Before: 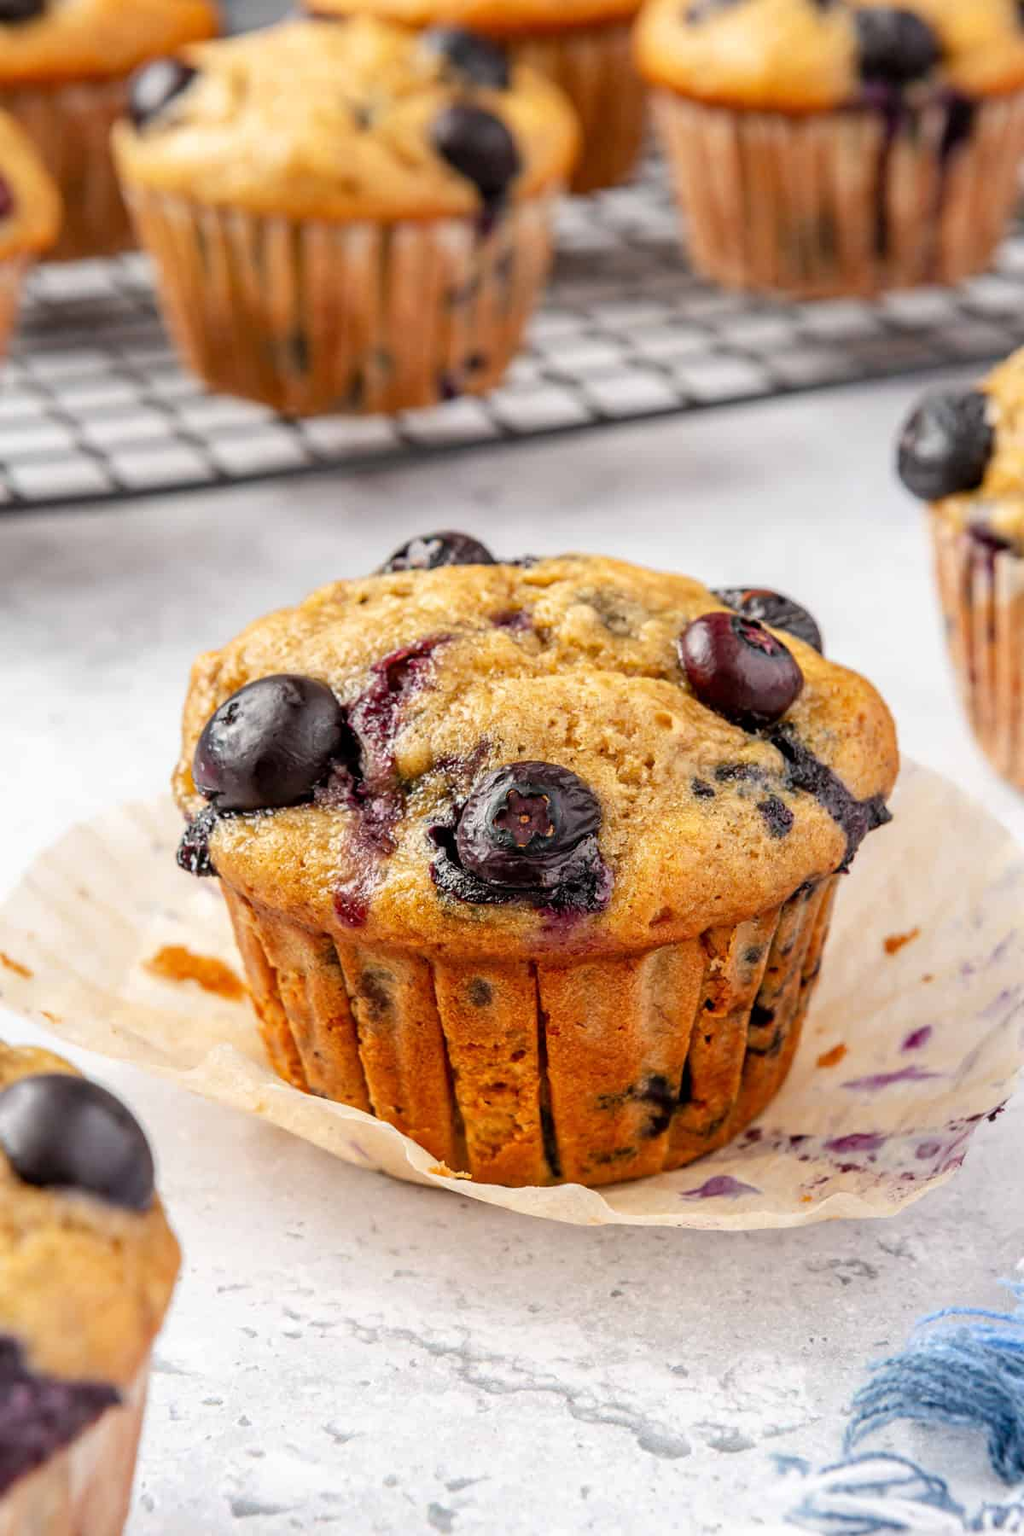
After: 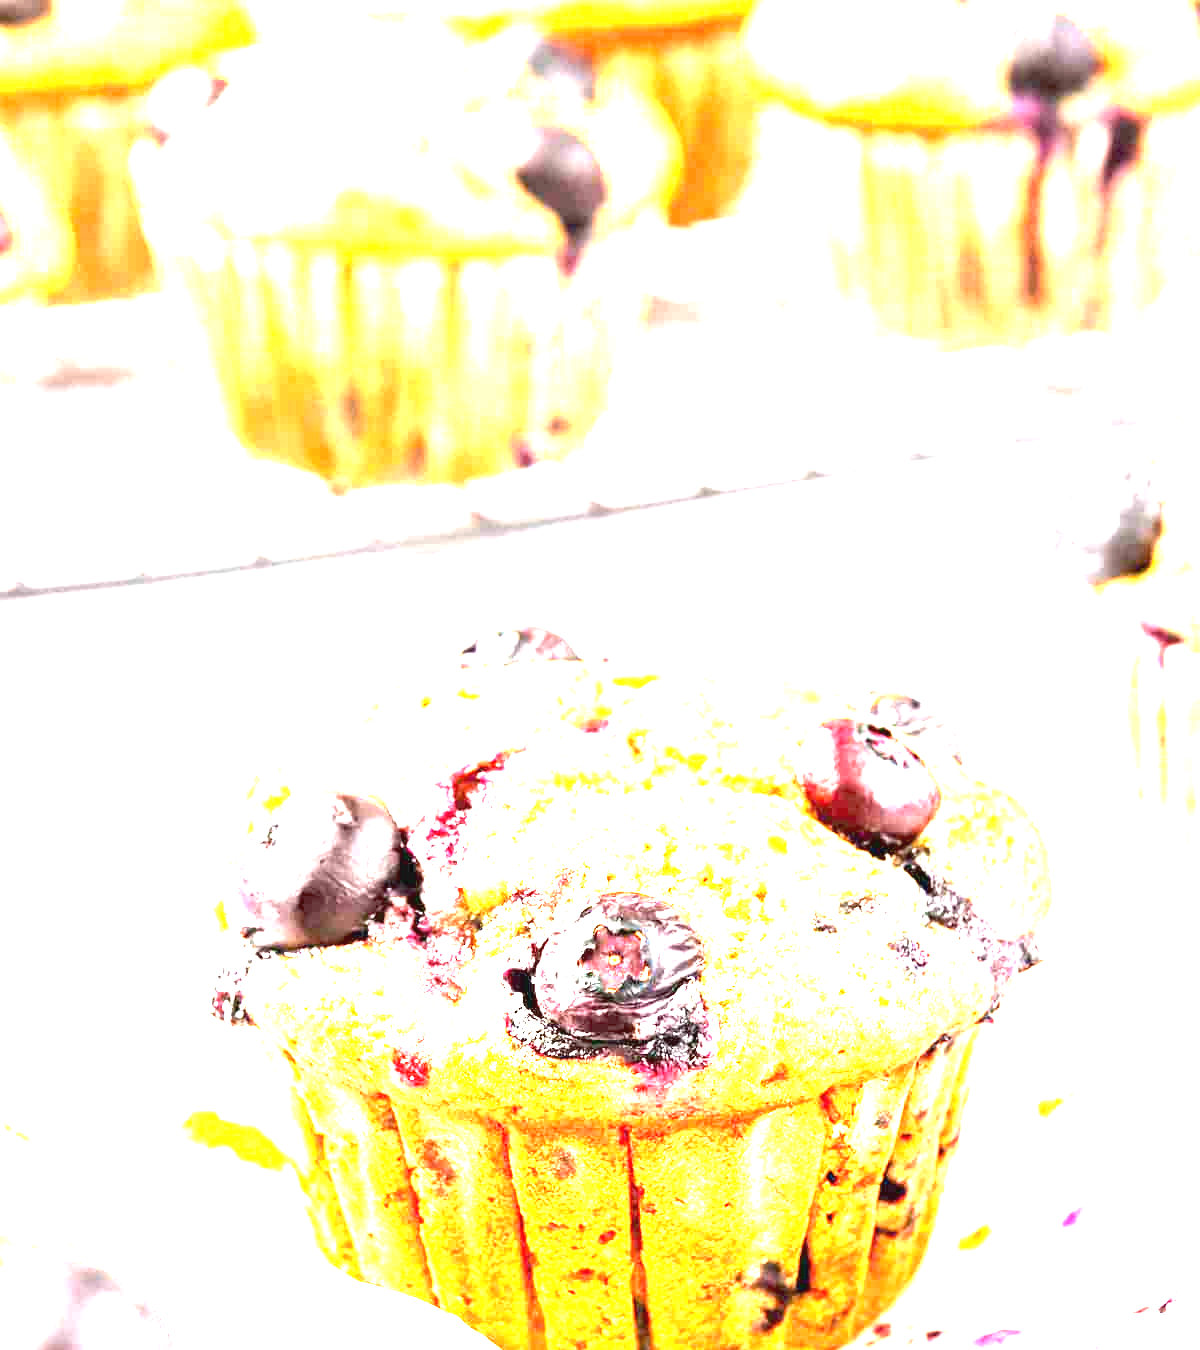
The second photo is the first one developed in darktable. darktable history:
exposure: black level correction 0, exposure 3.923 EV, compensate exposure bias true, compensate highlight preservation false
crop: bottom 24.96%
